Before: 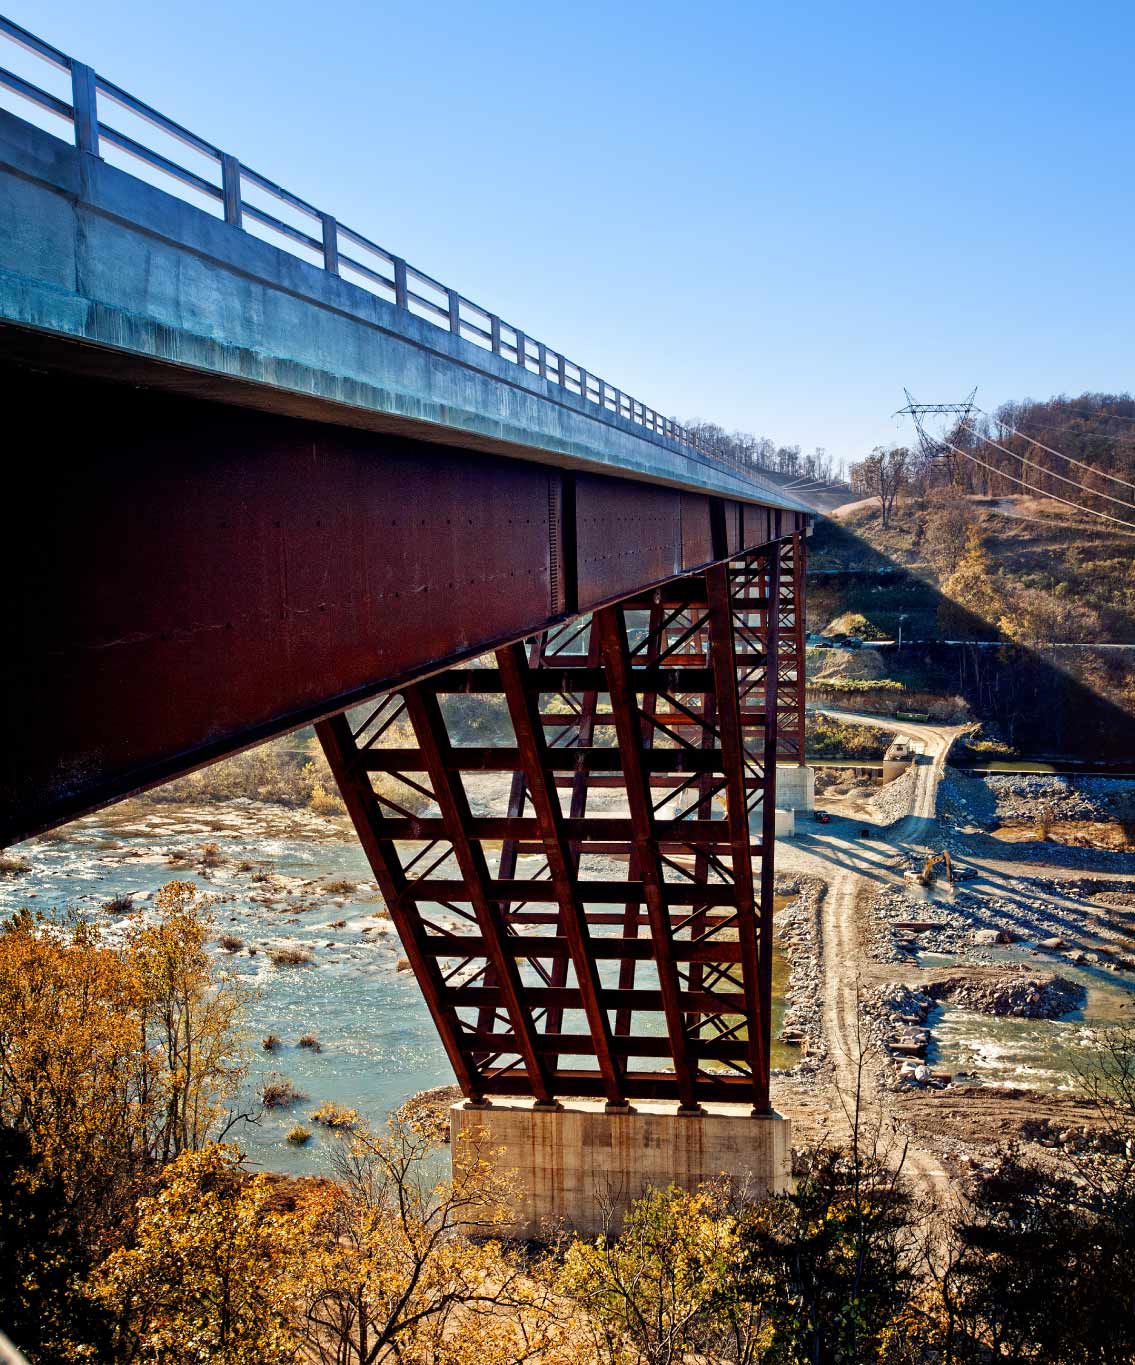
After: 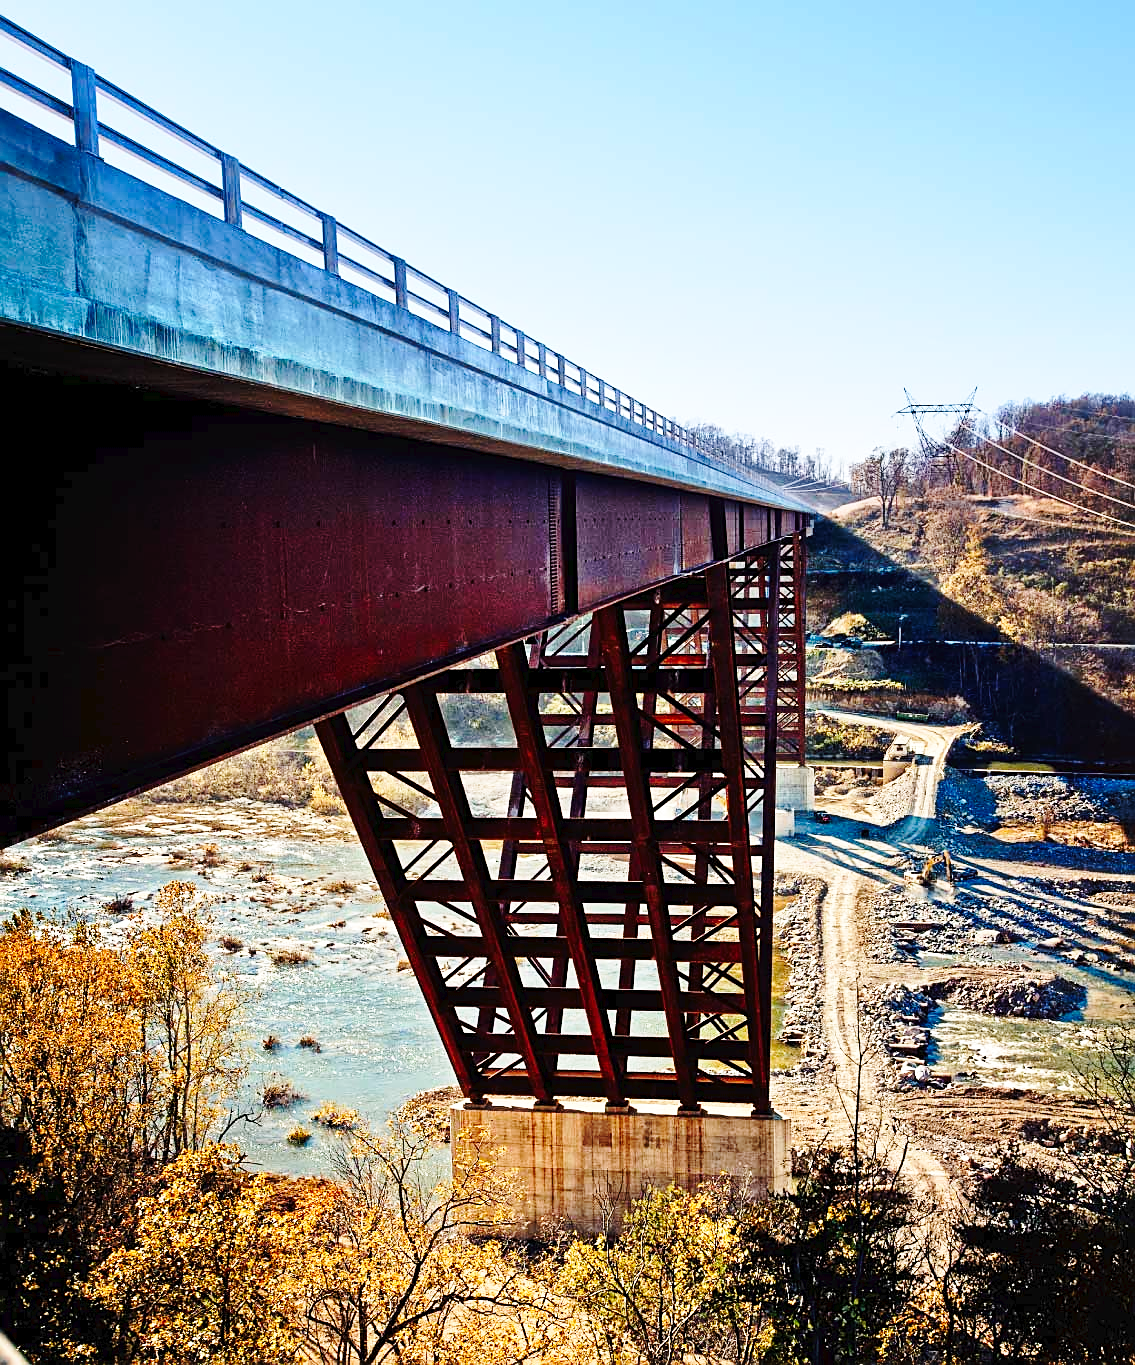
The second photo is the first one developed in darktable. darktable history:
tone curve: curves: ch0 [(0, 0) (0.003, 0.022) (0.011, 0.027) (0.025, 0.038) (0.044, 0.056) (0.069, 0.081) (0.1, 0.11) (0.136, 0.145) (0.177, 0.185) (0.224, 0.229) (0.277, 0.278) (0.335, 0.335) (0.399, 0.399) (0.468, 0.468) (0.543, 0.543) (0.623, 0.623) (0.709, 0.705) (0.801, 0.793) (0.898, 0.887) (1, 1)], preserve colors none
base curve: curves: ch0 [(0, 0) (0.028, 0.03) (0.121, 0.232) (0.46, 0.748) (0.859, 0.968) (1, 1)], preserve colors none
sharpen: on, module defaults
contrast brightness saturation: contrast 0.1, brightness 0.02, saturation 0.02
